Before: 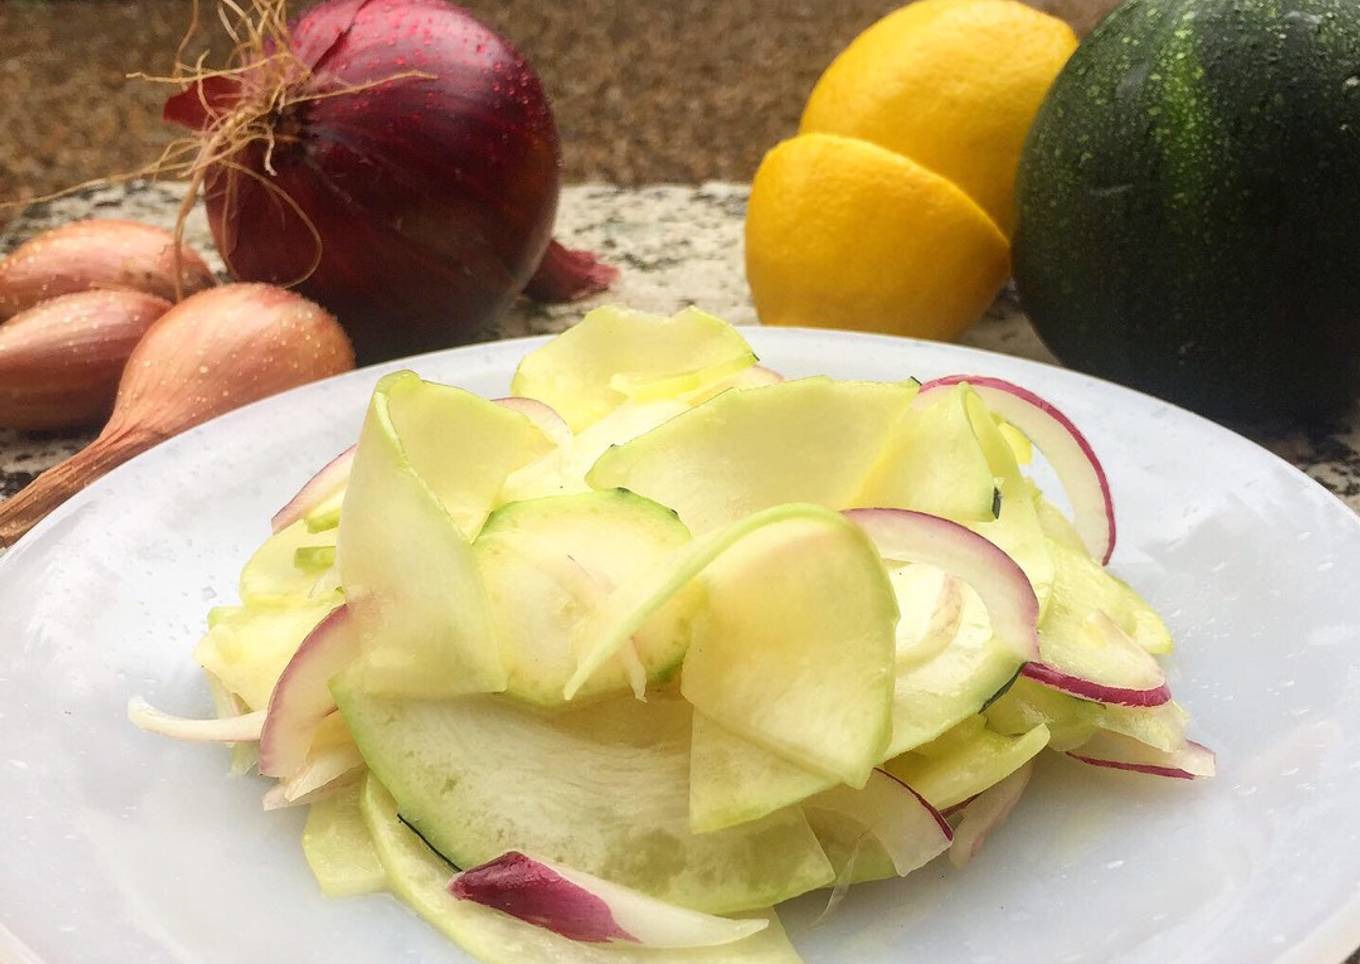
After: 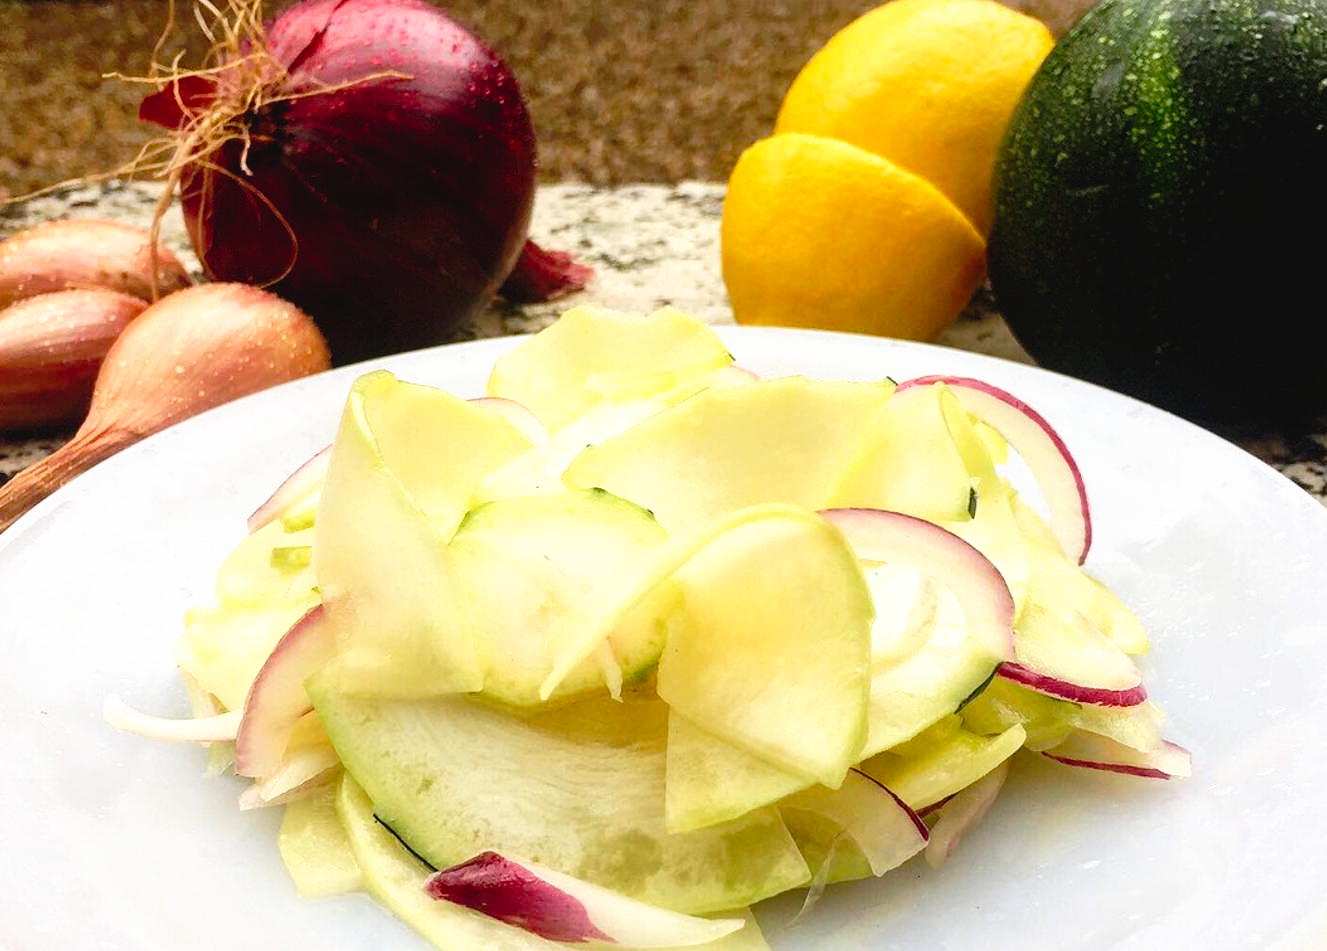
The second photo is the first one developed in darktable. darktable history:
crop and rotate: left 1.774%, right 0.633%, bottom 1.28%
tone curve: curves: ch0 [(0, 0) (0.003, 0.033) (0.011, 0.033) (0.025, 0.036) (0.044, 0.039) (0.069, 0.04) (0.1, 0.043) (0.136, 0.052) (0.177, 0.085) (0.224, 0.14) (0.277, 0.225) (0.335, 0.333) (0.399, 0.419) (0.468, 0.51) (0.543, 0.603) (0.623, 0.713) (0.709, 0.808) (0.801, 0.901) (0.898, 0.98) (1, 1)], preserve colors none
